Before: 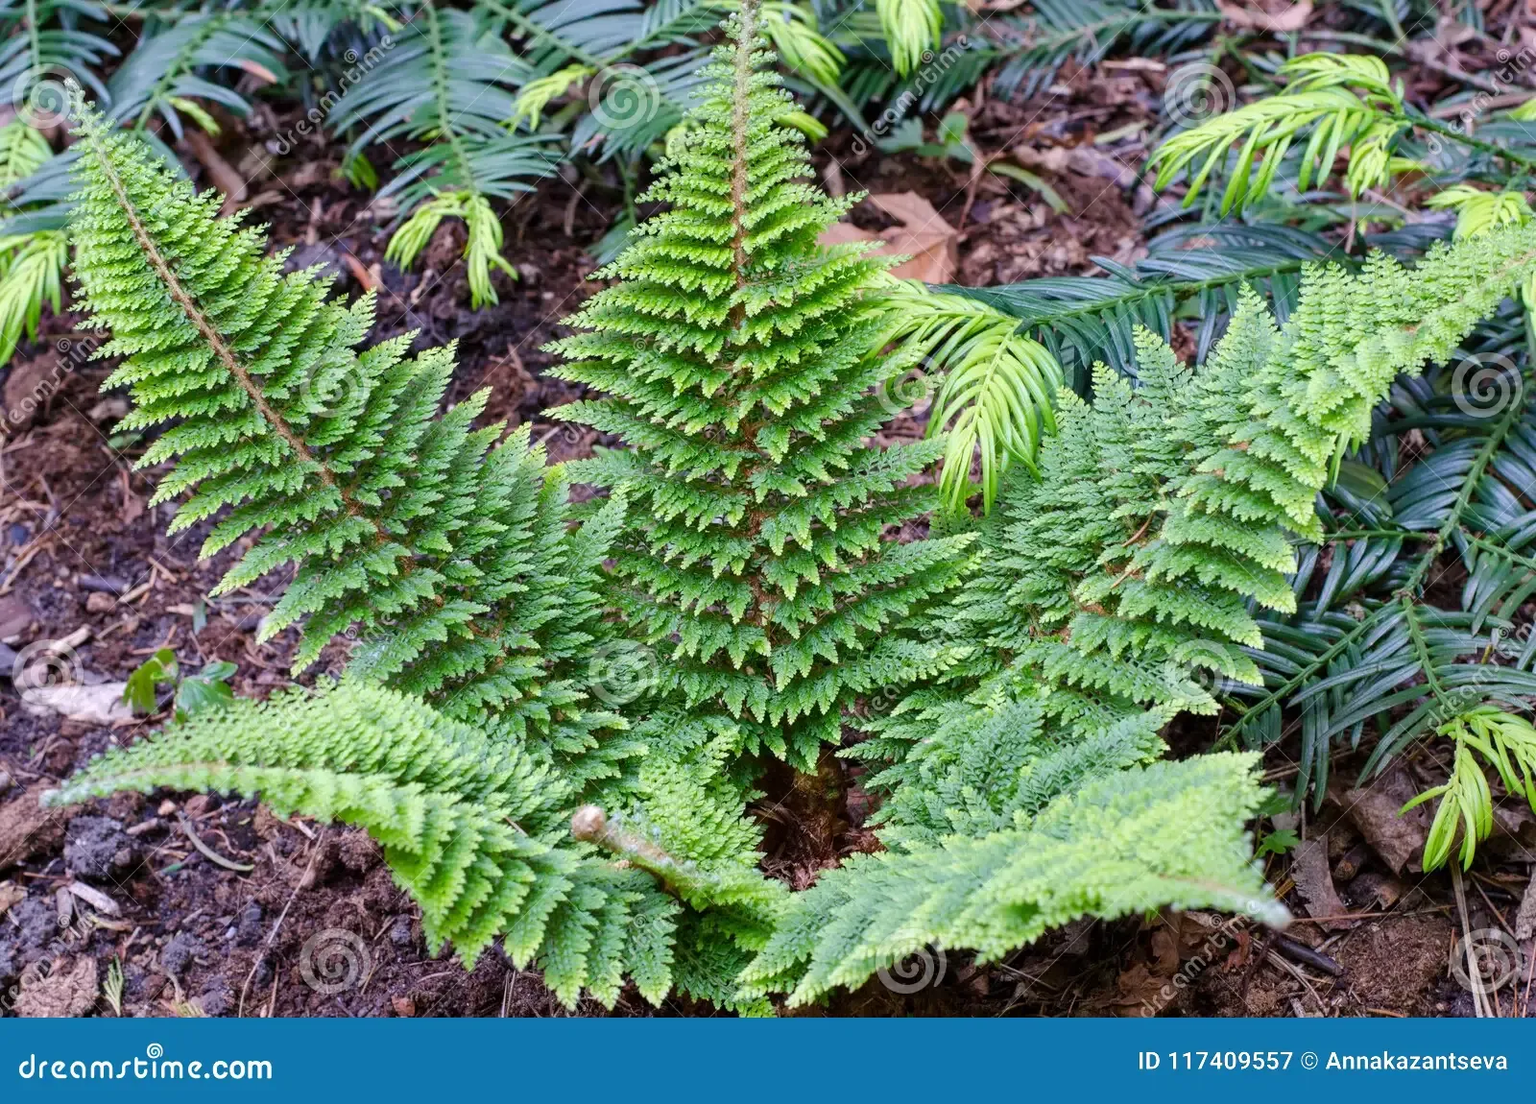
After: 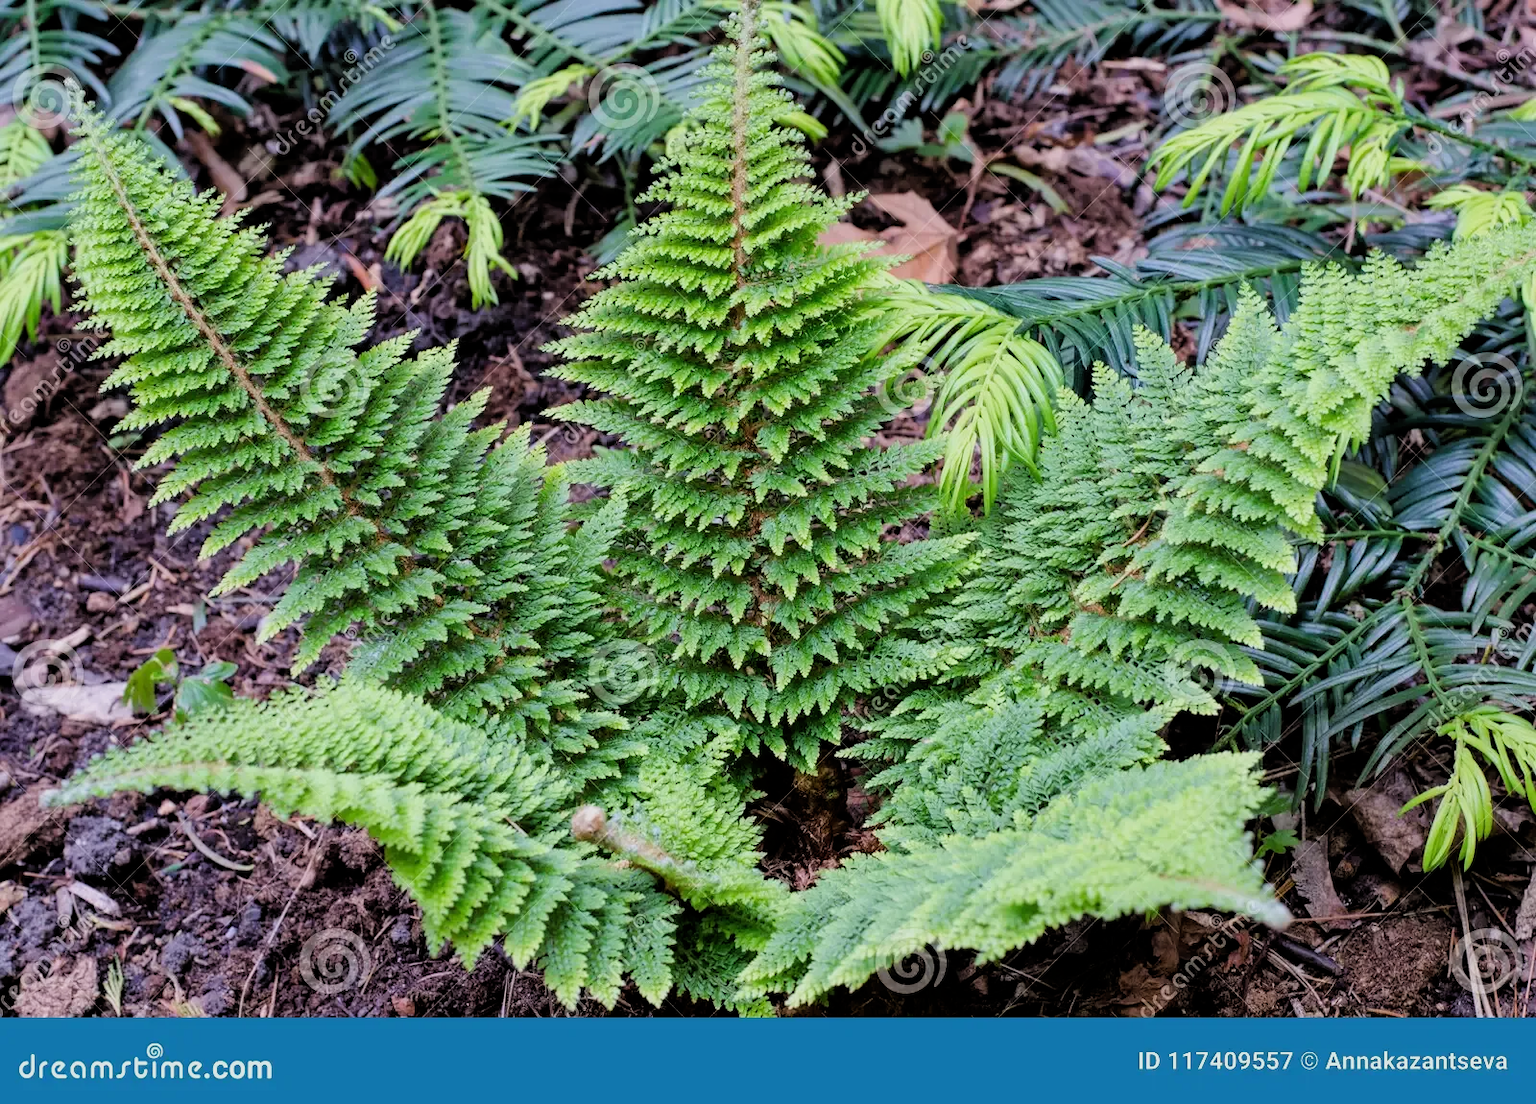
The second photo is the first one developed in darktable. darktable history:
filmic rgb: black relative exposure -7.74 EV, white relative exposure 4.44 EV, hardness 3.76, latitude 50.24%, contrast 1.1, color science v4 (2020)
